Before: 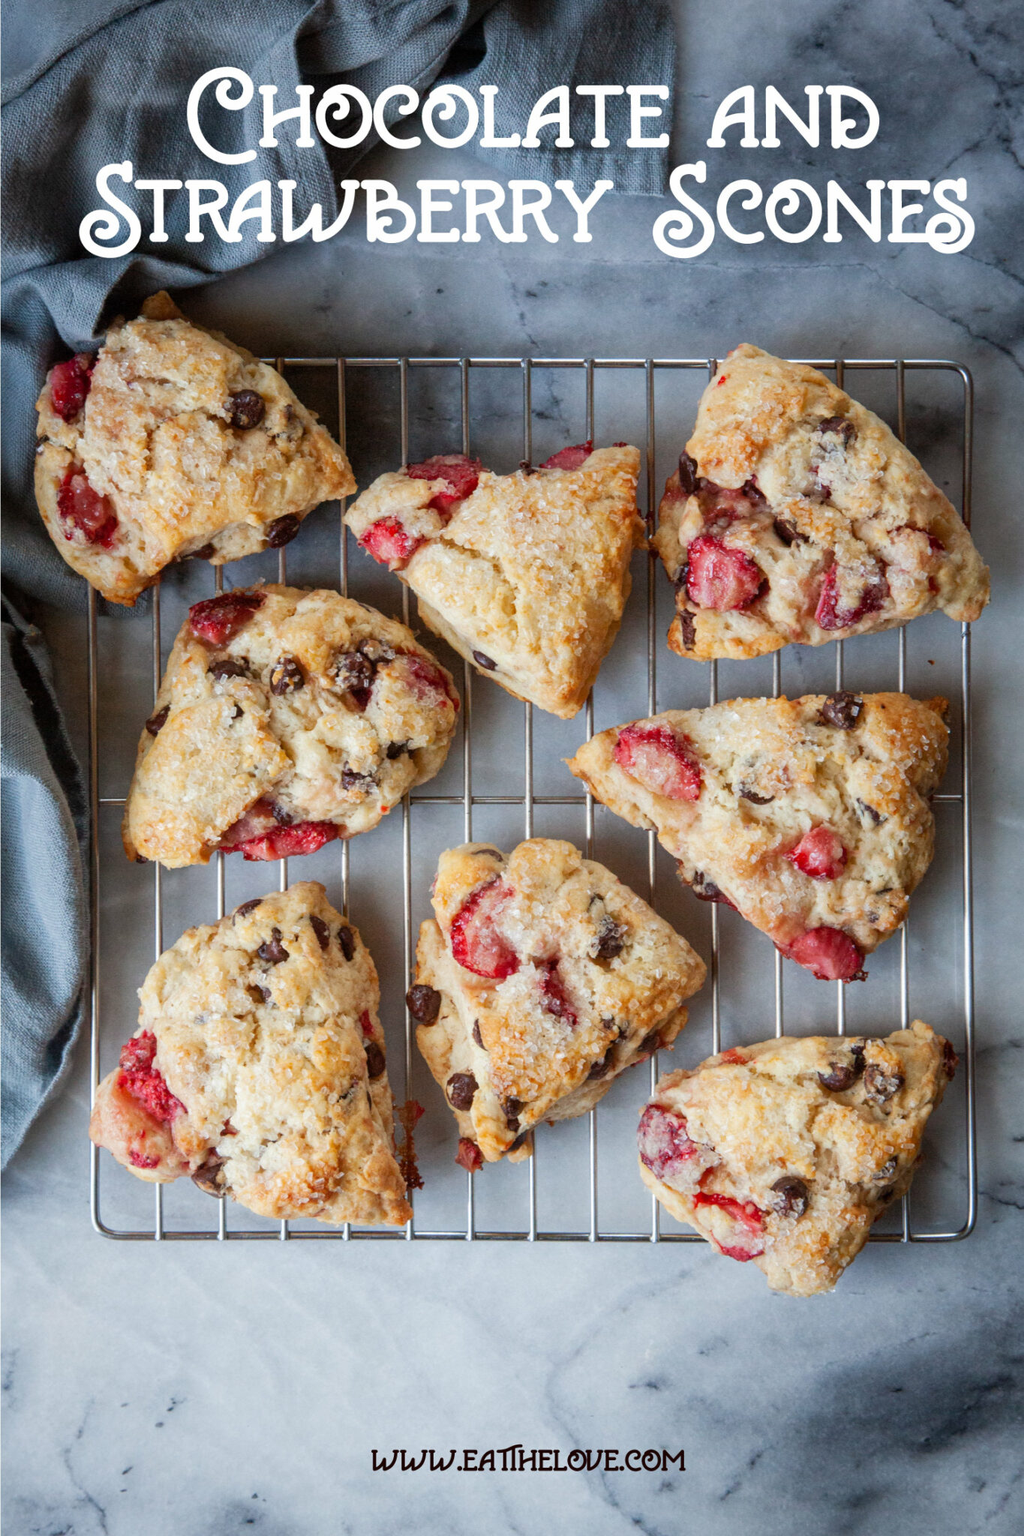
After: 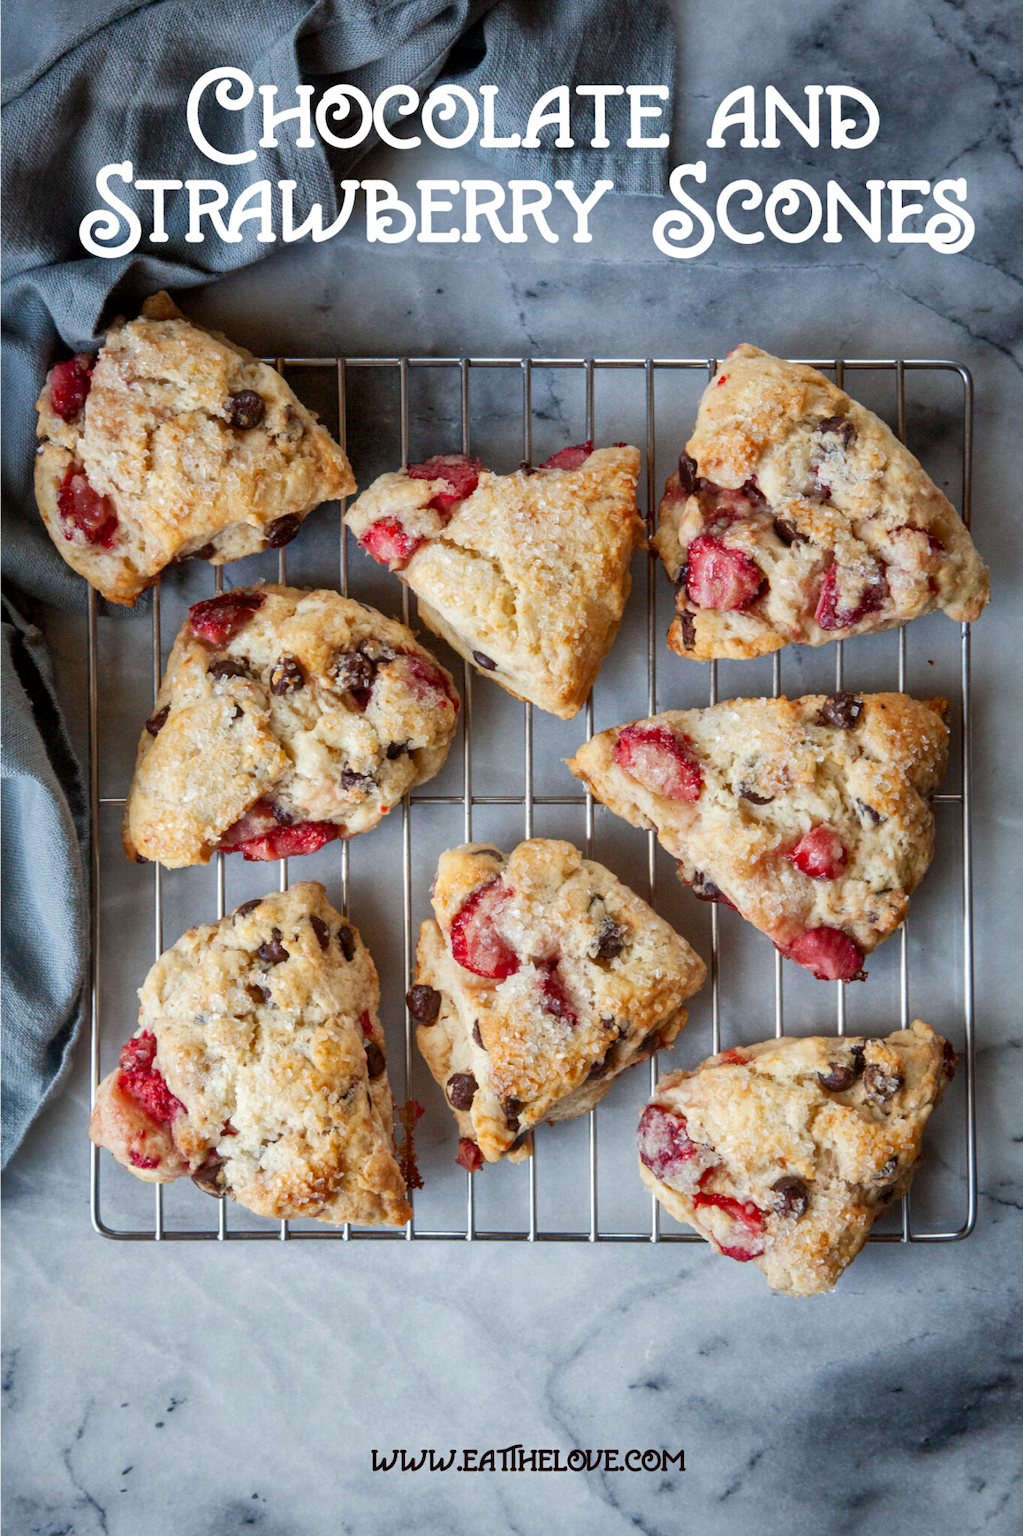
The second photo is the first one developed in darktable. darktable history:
shadows and highlights: soften with gaussian
local contrast: mode bilateral grid, contrast 20, coarseness 50, detail 120%, midtone range 0.2
